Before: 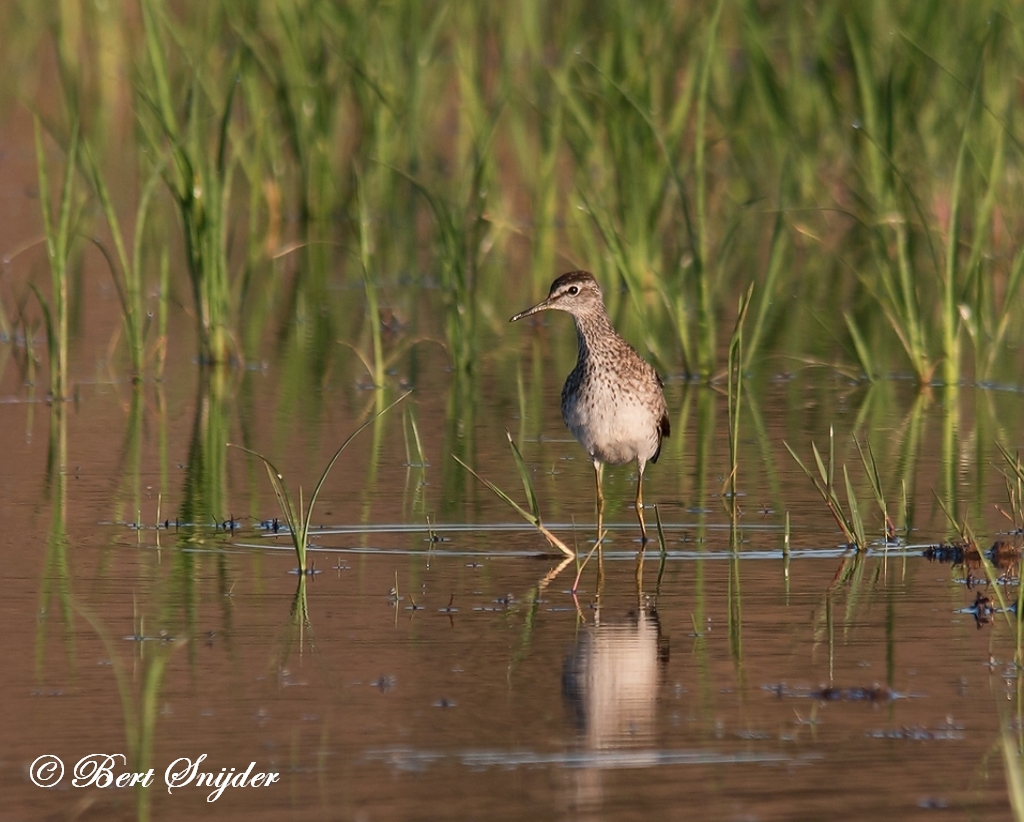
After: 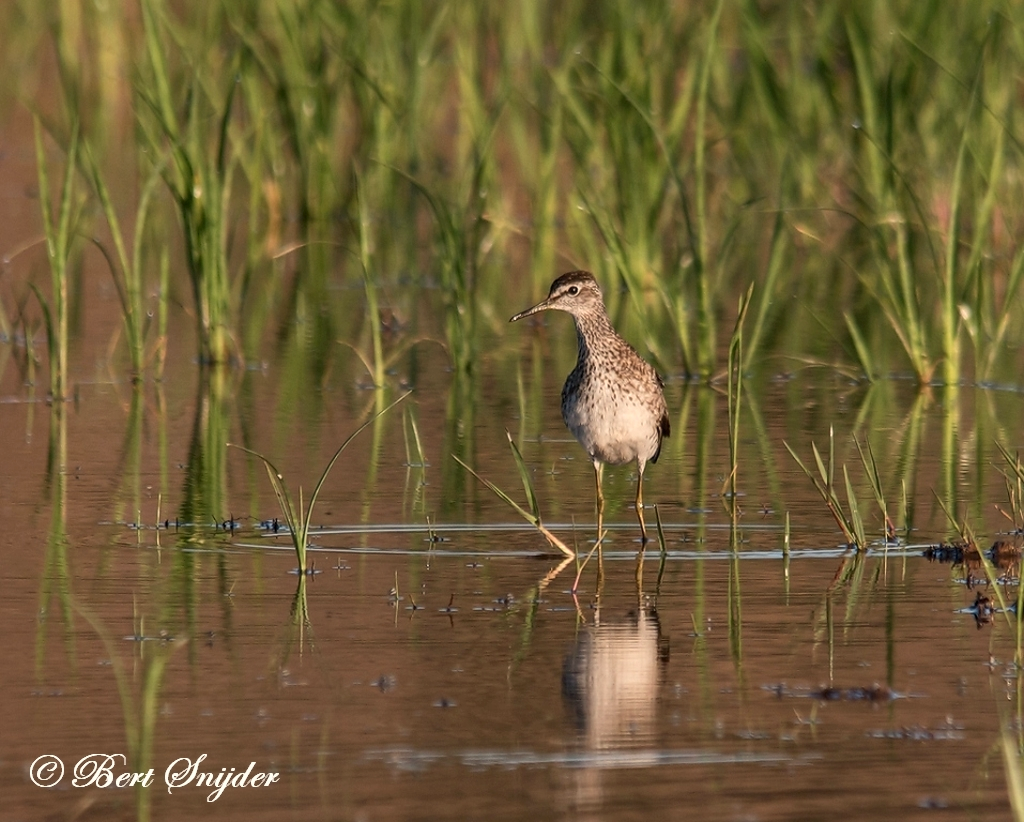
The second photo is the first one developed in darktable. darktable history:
local contrast: on, module defaults
color calibration: x 0.336, y 0.348, temperature 5438.93 K
